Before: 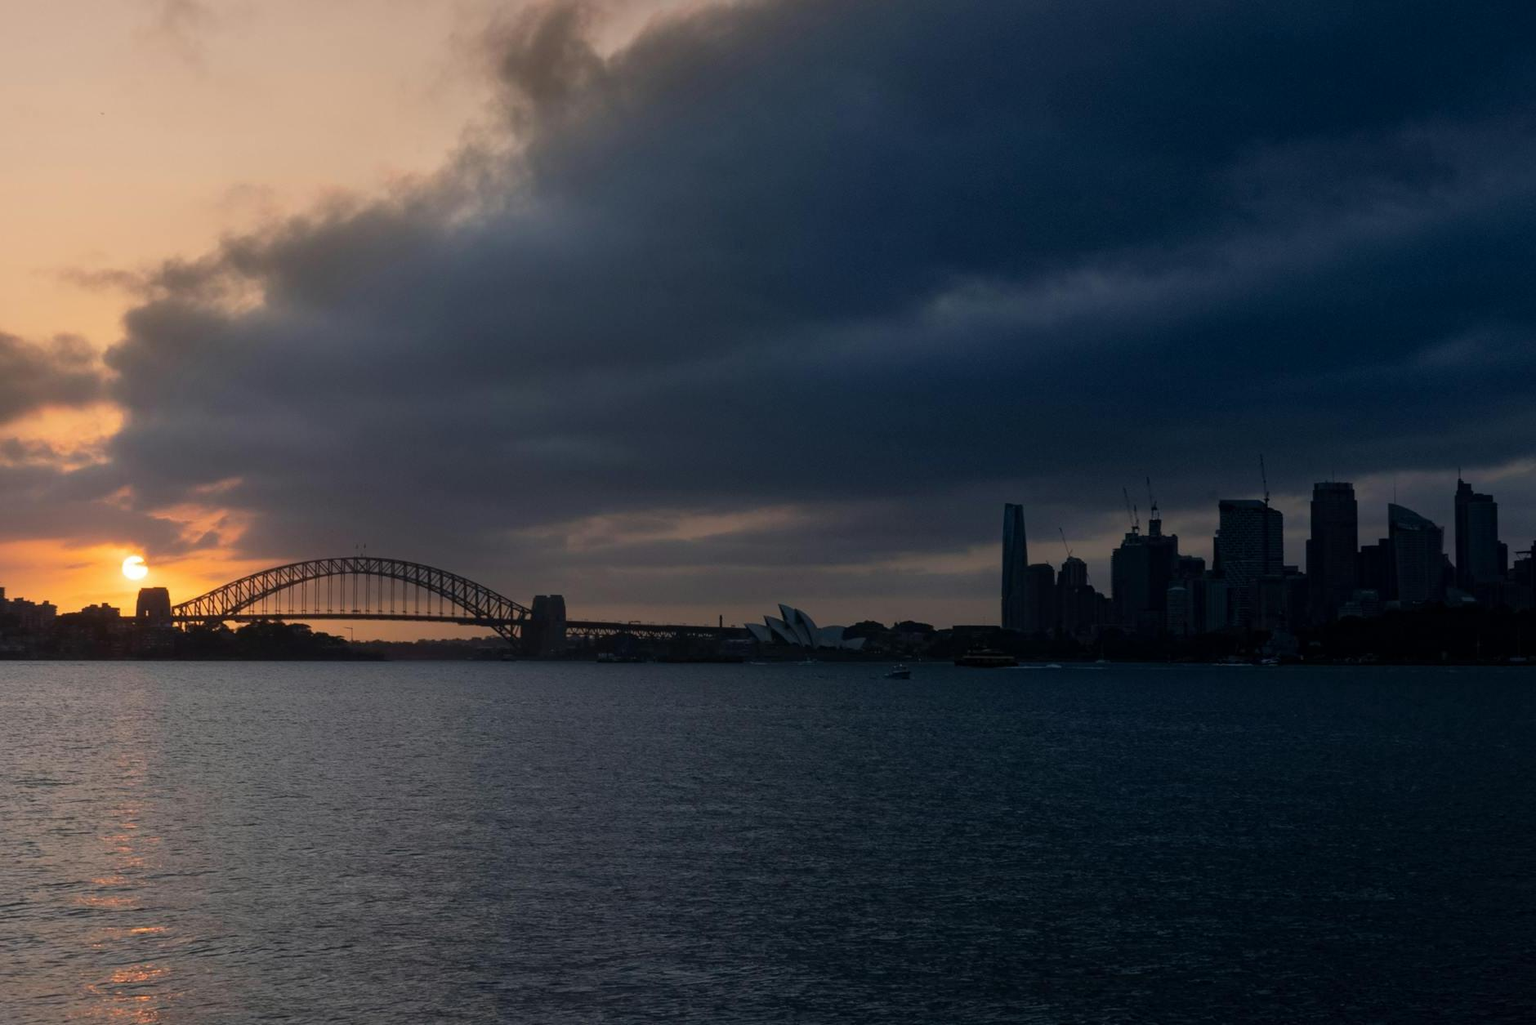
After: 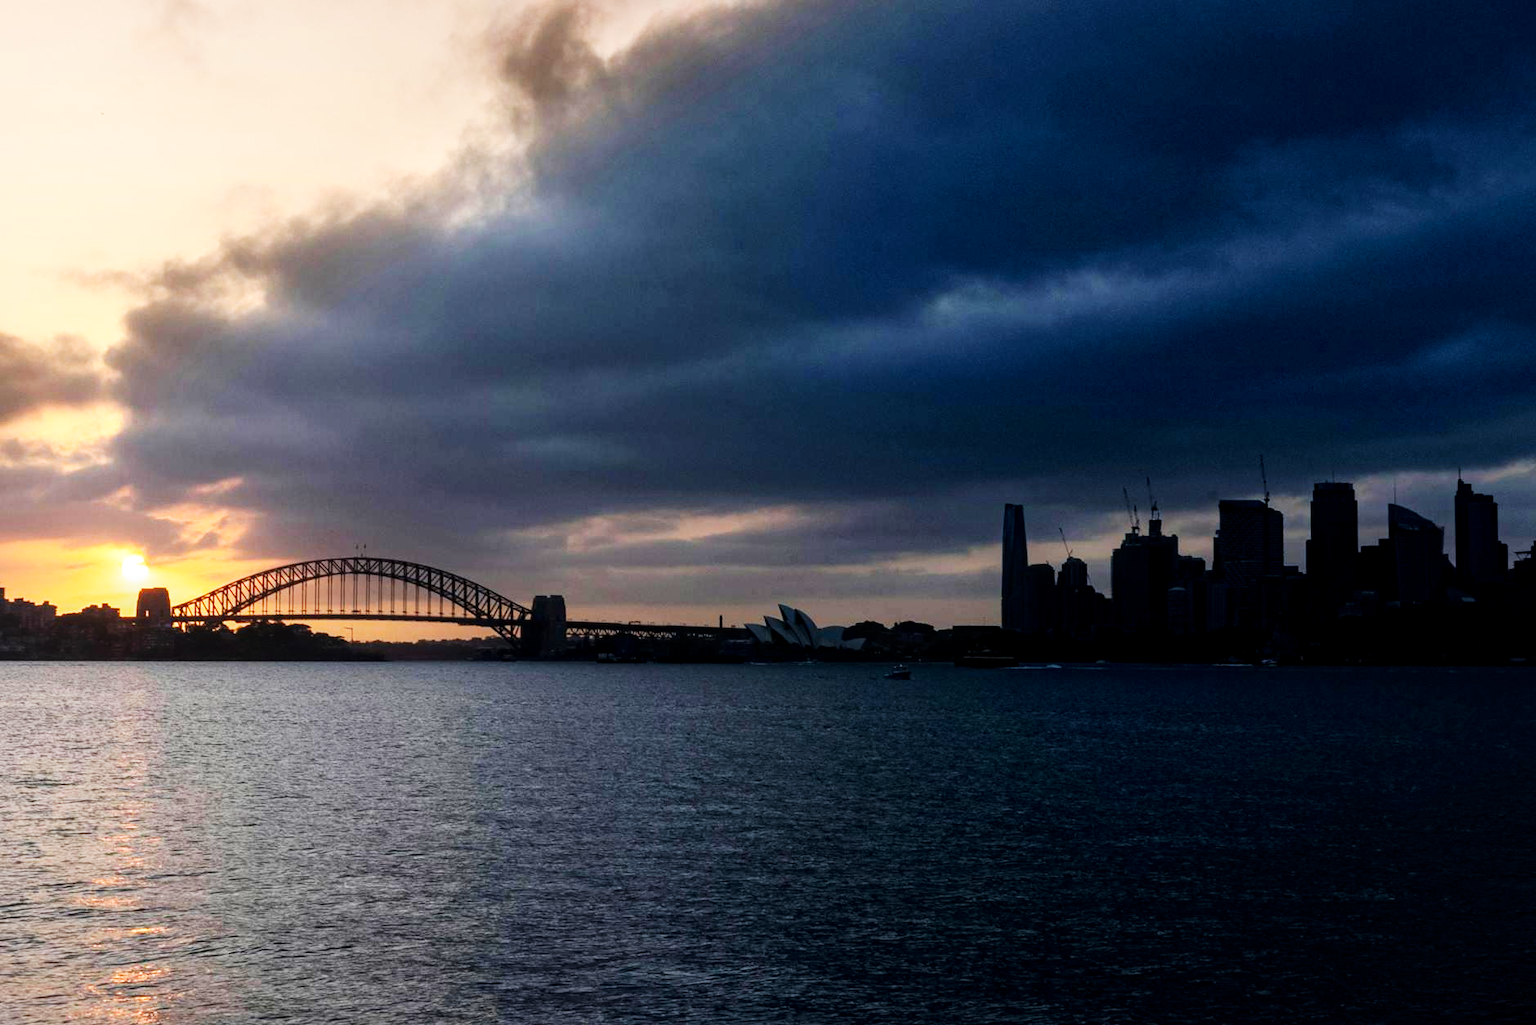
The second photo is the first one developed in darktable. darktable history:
base curve: curves: ch0 [(0, 0) (0.007, 0.004) (0.027, 0.03) (0.046, 0.07) (0.207, 0.54) (0.442, 0.872) (0.673, 0.972) (1, 1)], preserve colors none
local contrast: on, module defaults
